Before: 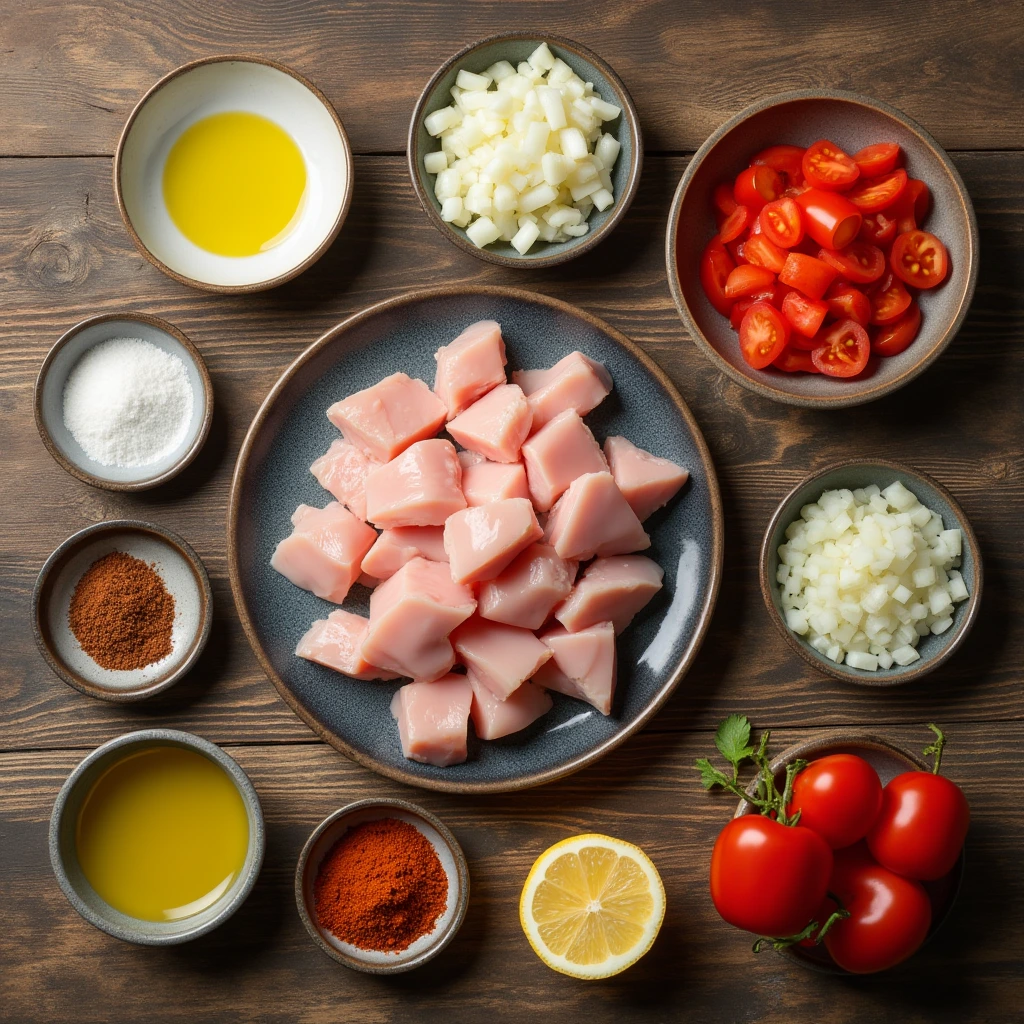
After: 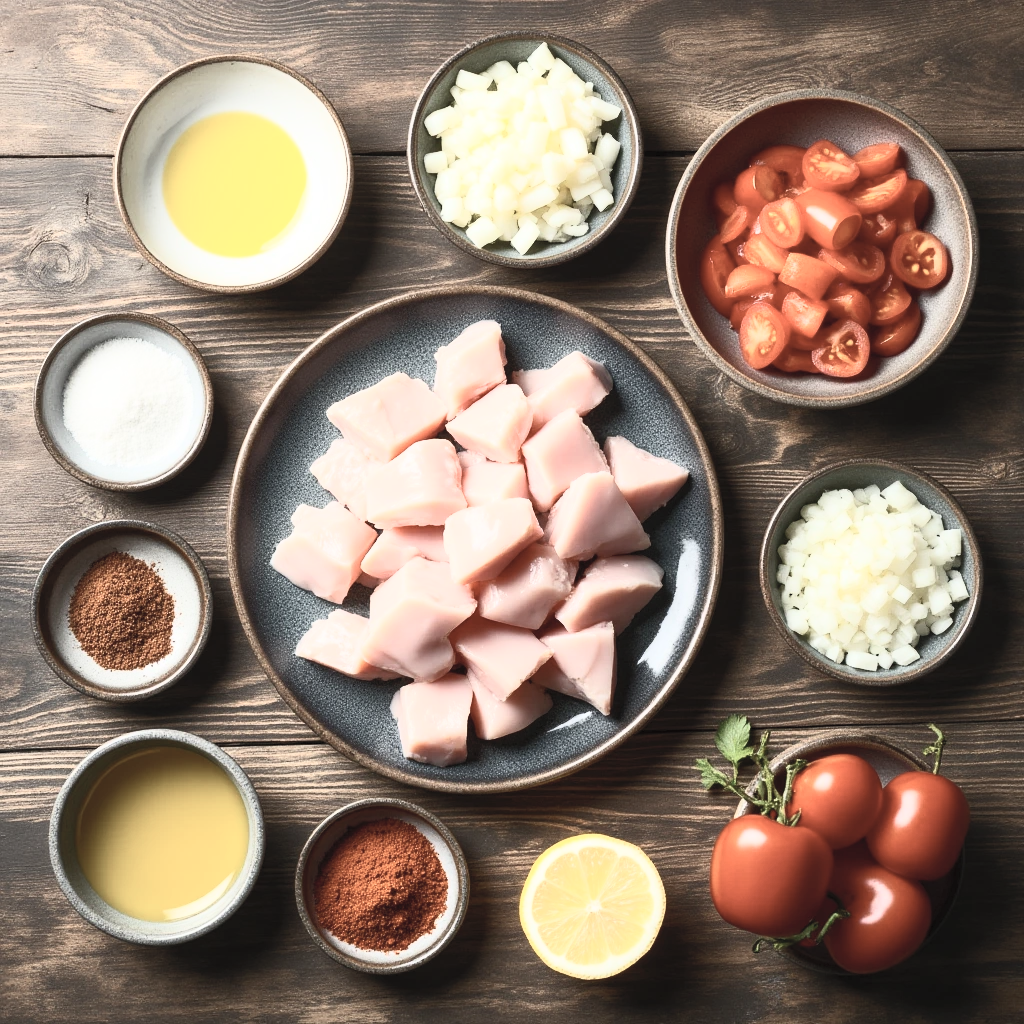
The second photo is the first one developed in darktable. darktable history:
contrast brightness saturation: contrast 0.563, brightness 0.566, saturation -0.332
